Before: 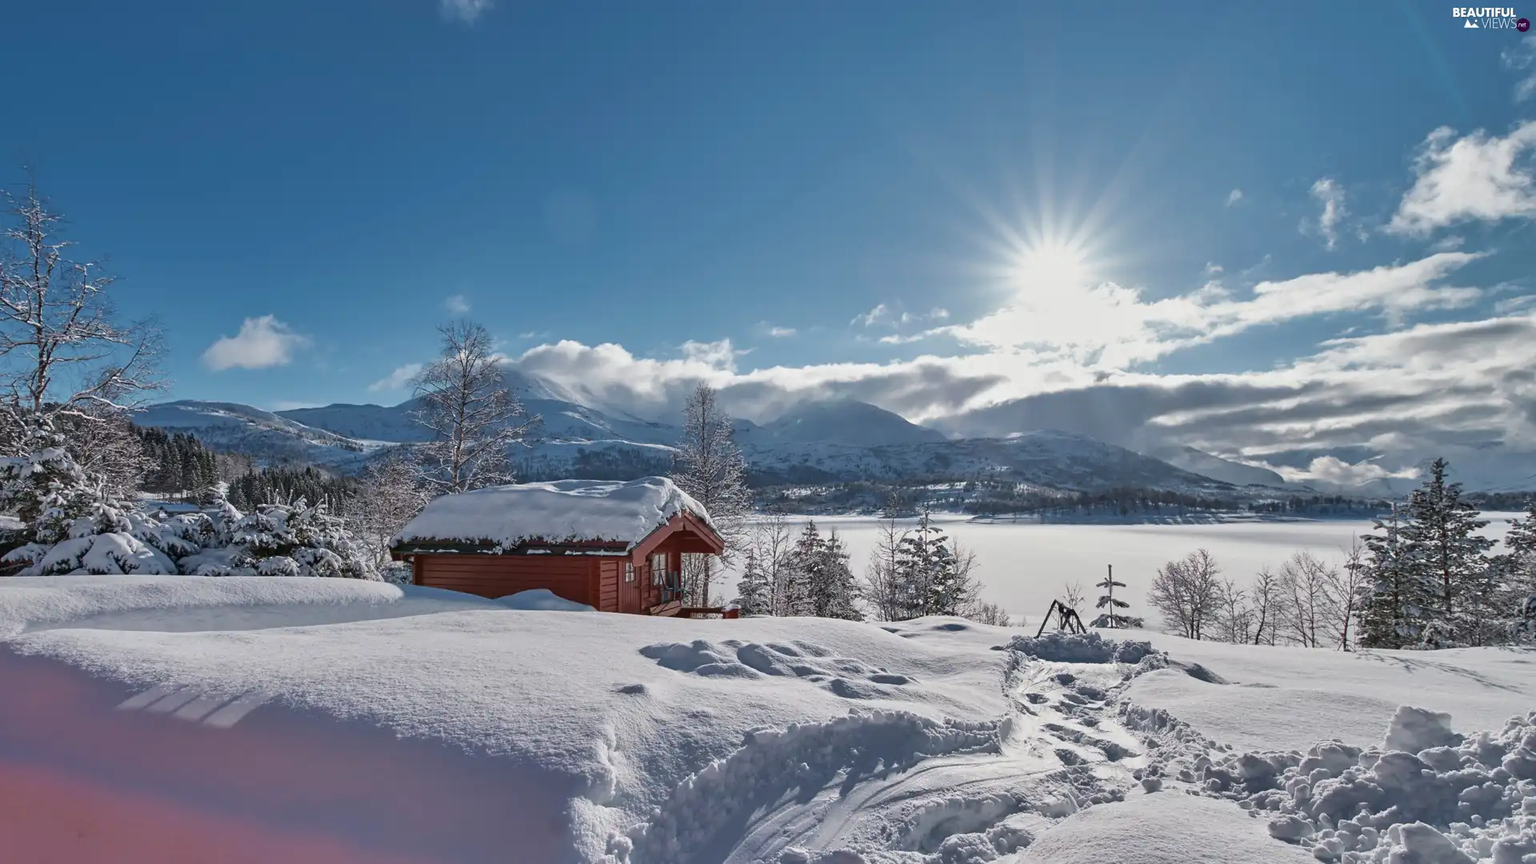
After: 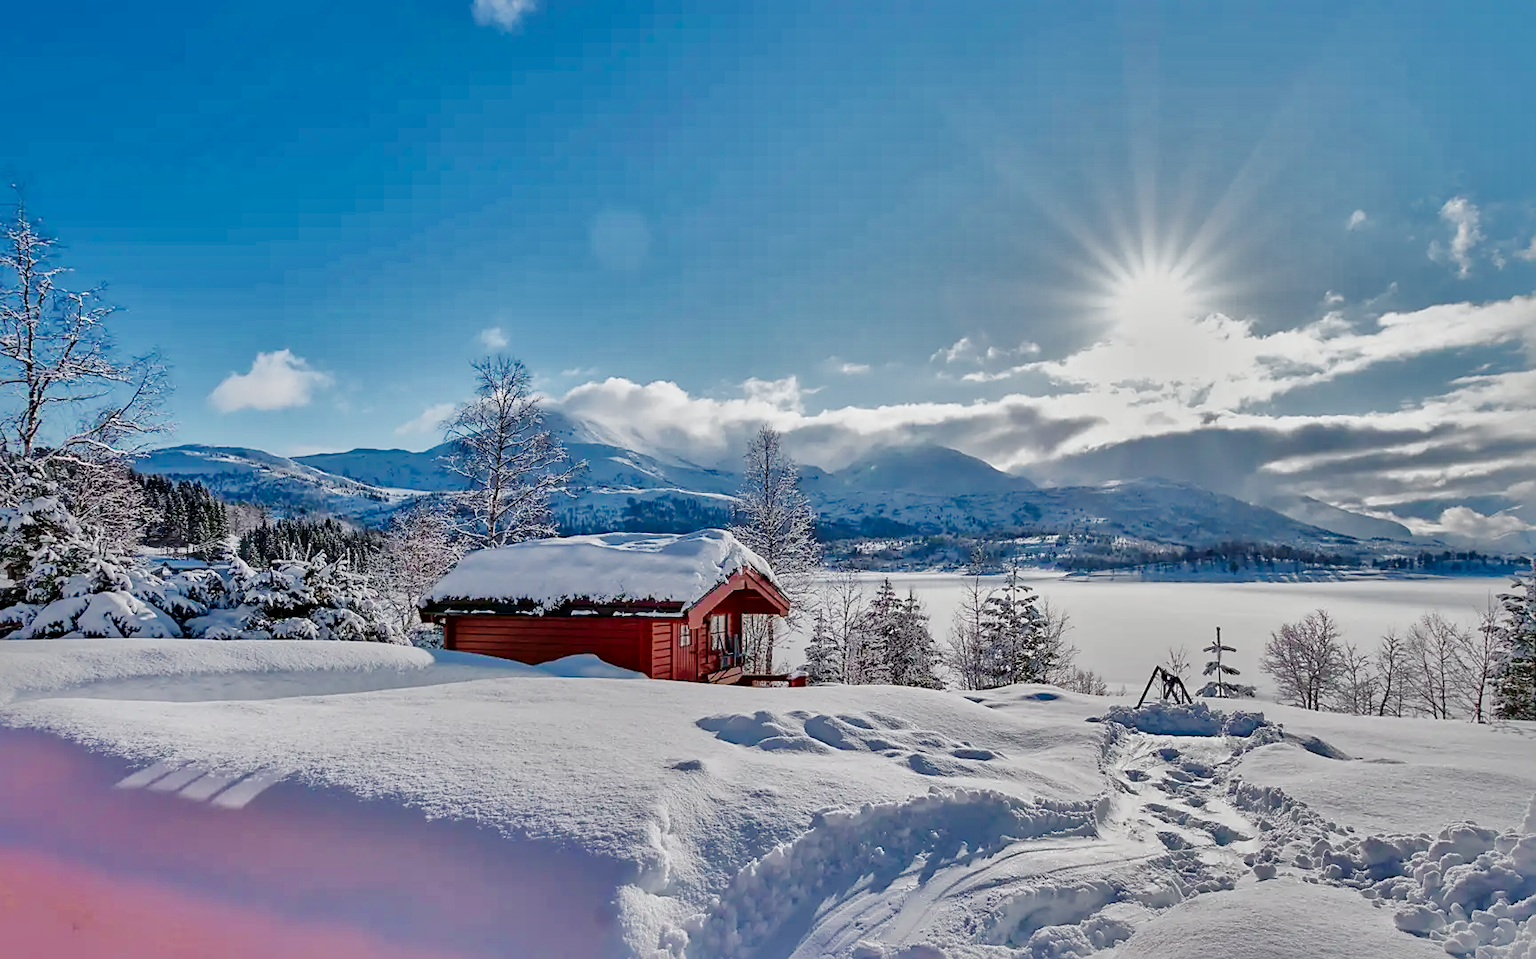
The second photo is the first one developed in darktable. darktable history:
exposure: compensate highlight preservation false
local contrast: mode bilateral grid, contrast 20, coarseness 50, detail 149%, midtone range 0.2
shadows and highlights: shadows -19.1, highlights -73.45
crop and rotate: left 0.885%, right 9.043%
tone equalizer: -8 EV 0.249 EV, -7 EV 0.39 EV, -6 EV 0.424 EV, -5 EV 0.243 EV, -3 EV -0.282 EV, -2 EV -0.397 EV, -1 EV -0.434 EV, +0 EV -0.226 EV, edges refinement/feathering 500, mask exposure compensation -1.57 EV, preserve details no
tone curve: curves: ch0 [(0, 0) (0.004, 0) (0.133, 0.071) (0.341, 0.453) (0.839, 0.922) (1, 1)], preserve colors none
sharpen: radius 1.814, amount 0.4, threshold 1.354
contrast brightness saturation: contrast 0.14
